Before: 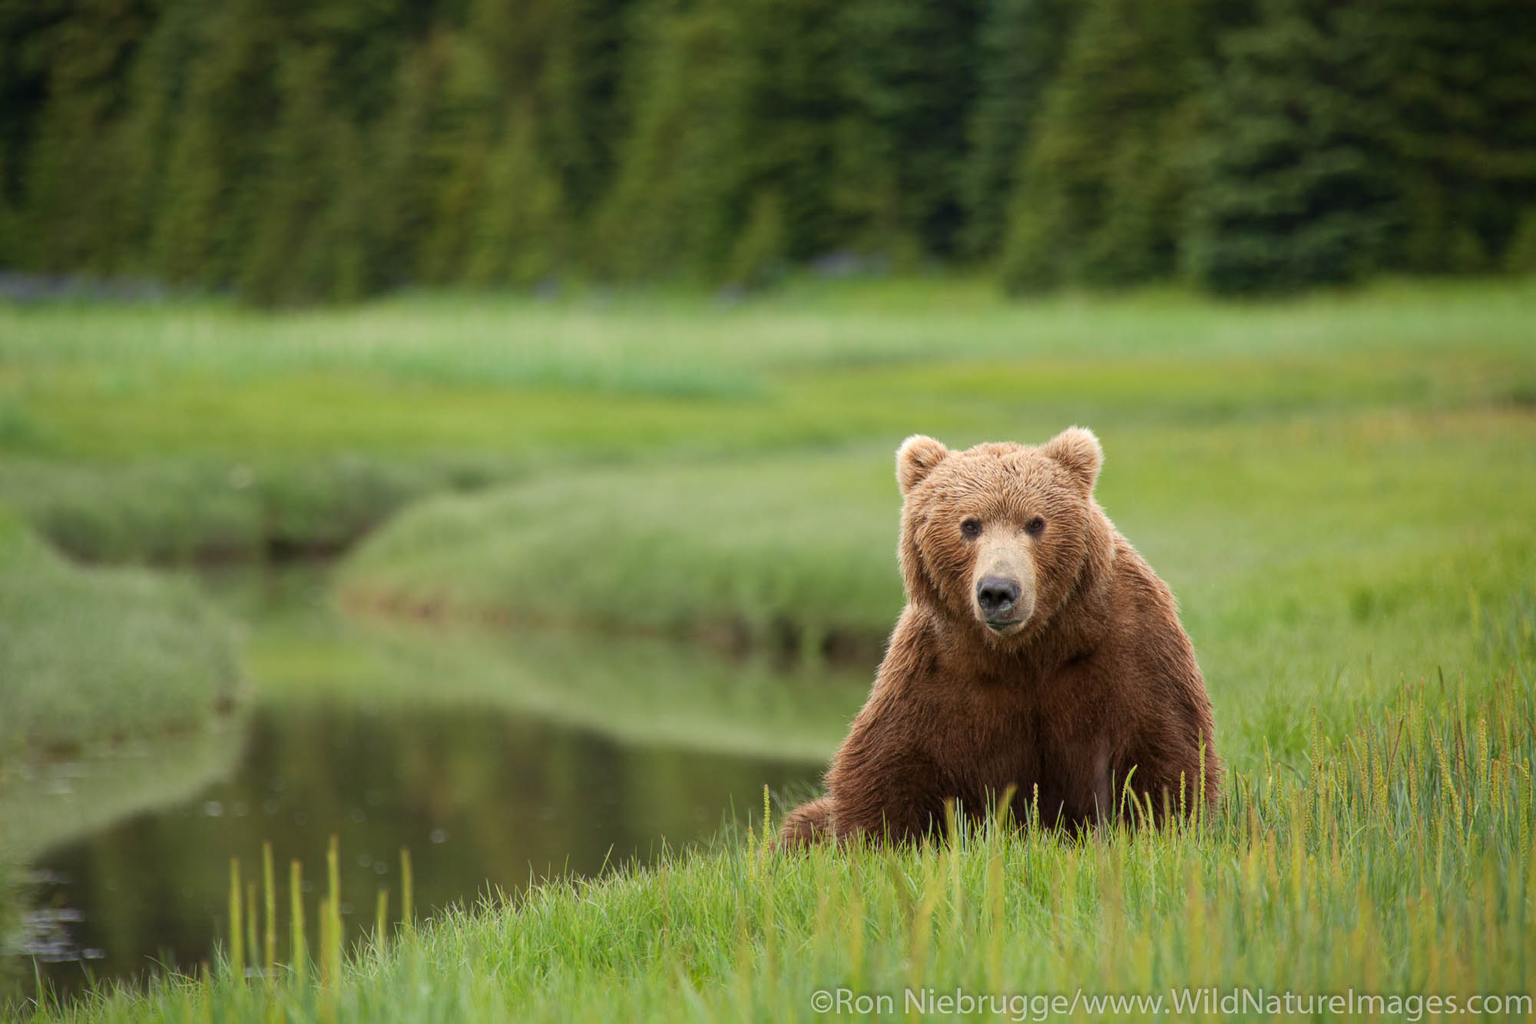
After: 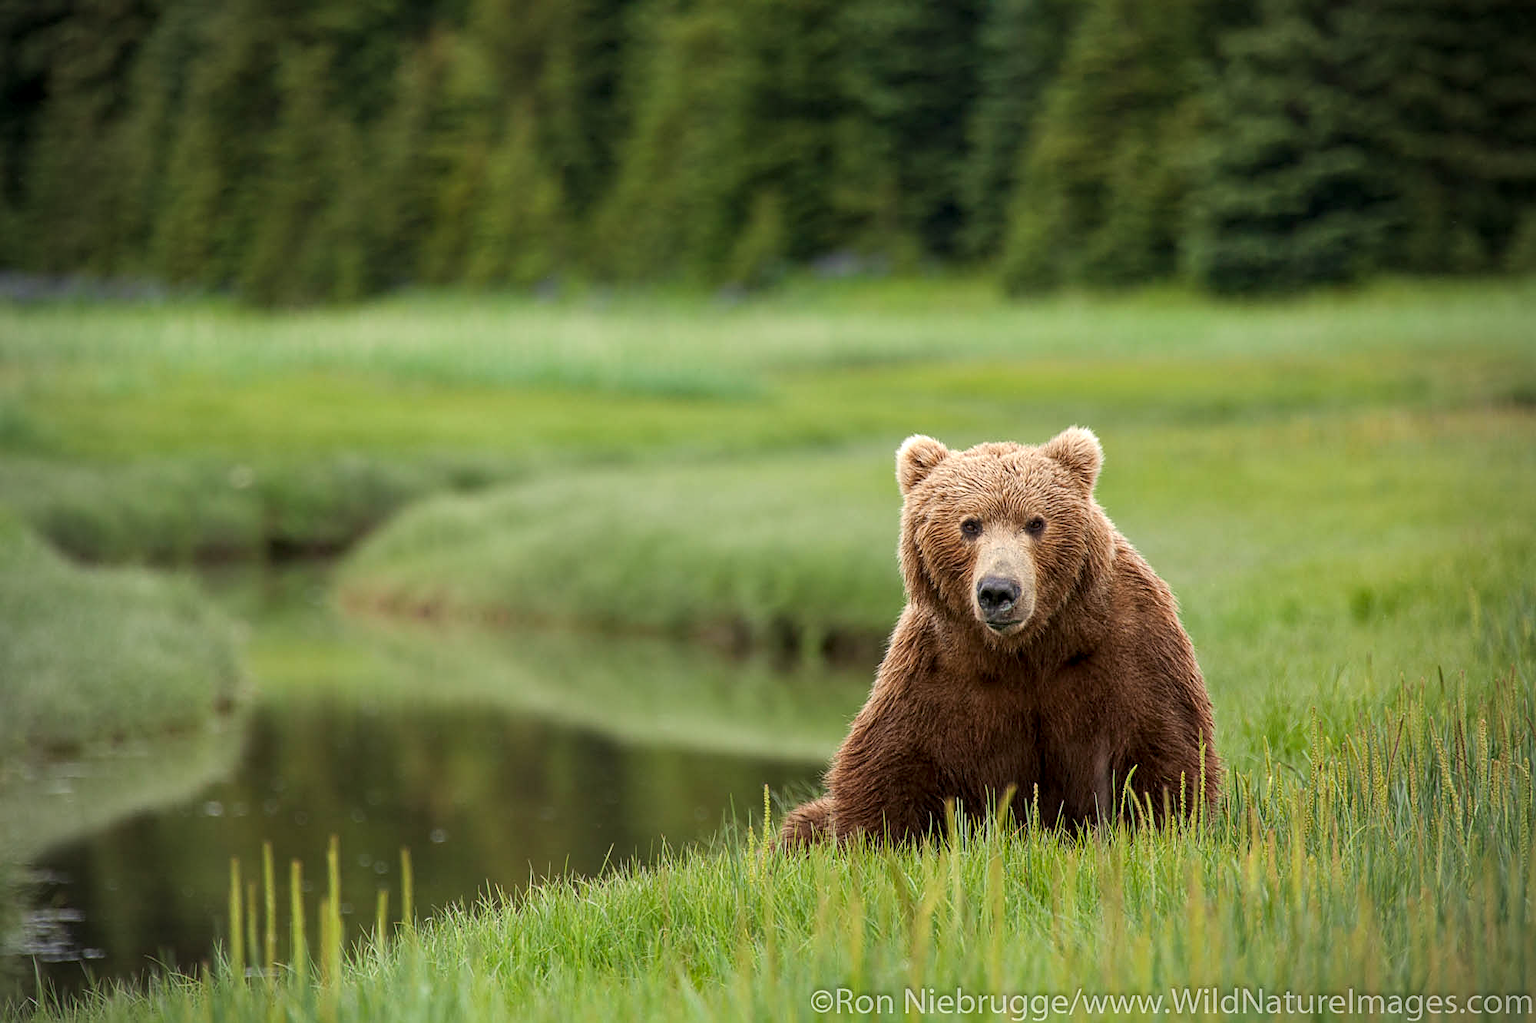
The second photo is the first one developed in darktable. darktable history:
vignetting: fall-off radius 60.5%, brightness -0.295
sharpen: on, module defaults
local contrast: detail 130%
color balance rgb: perceptual saturation grading › global saturation 0.523%, perceptual saturation grading › mid-tones 11.625%
